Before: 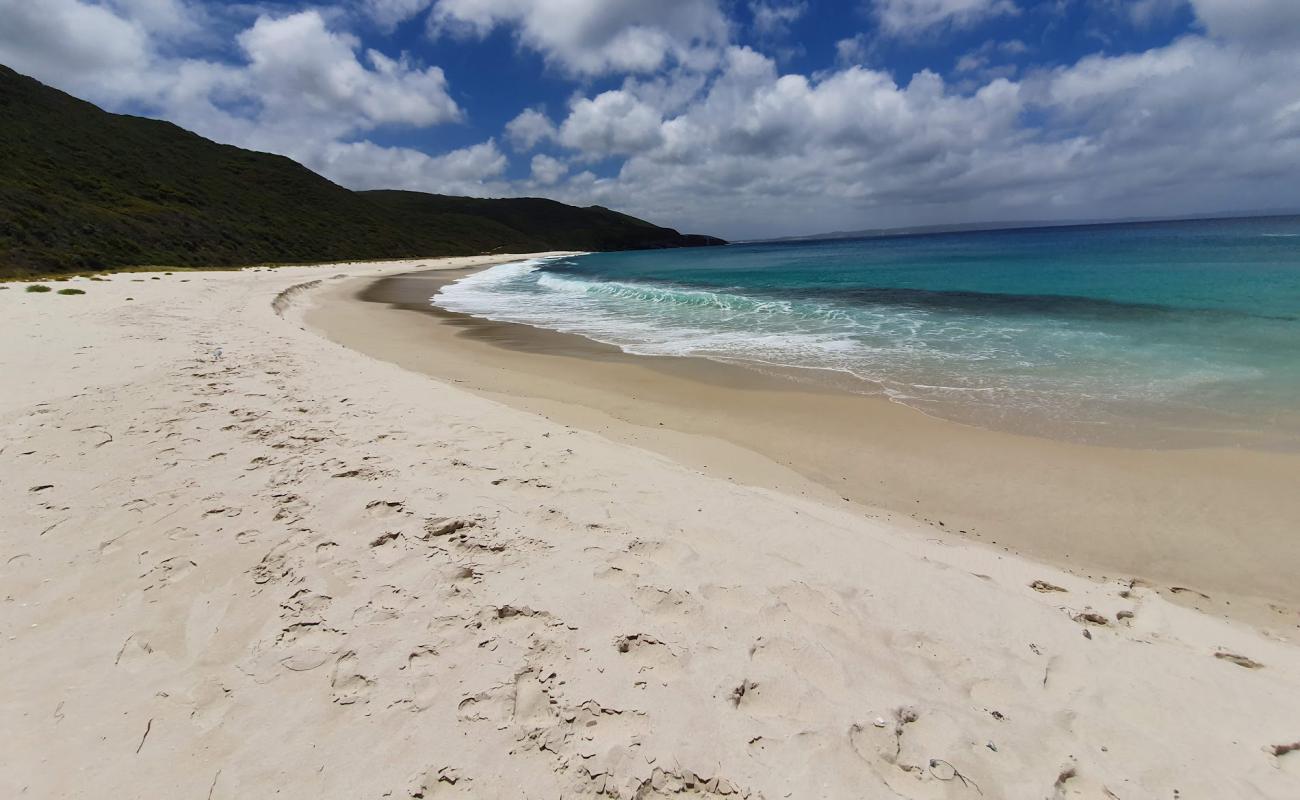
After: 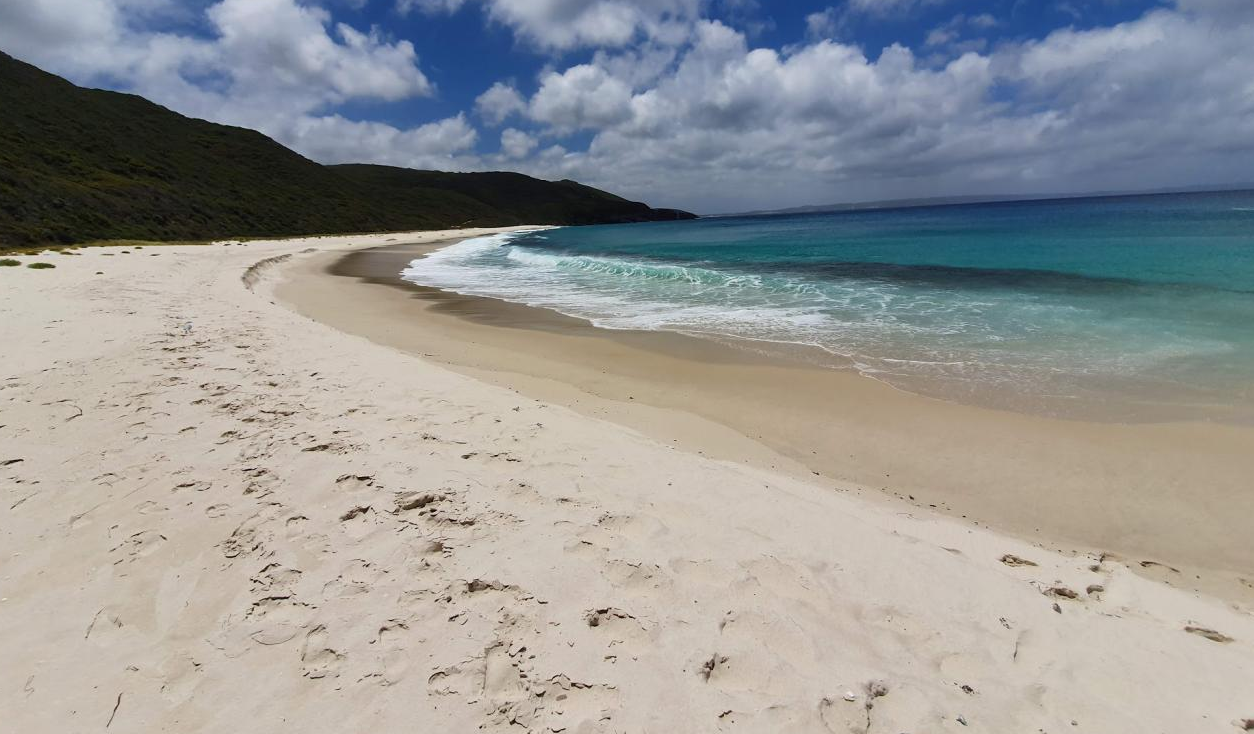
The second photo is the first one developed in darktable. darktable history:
crop: left 2.311%, top 3.309%, right 1.212%, bottom 4.912%
